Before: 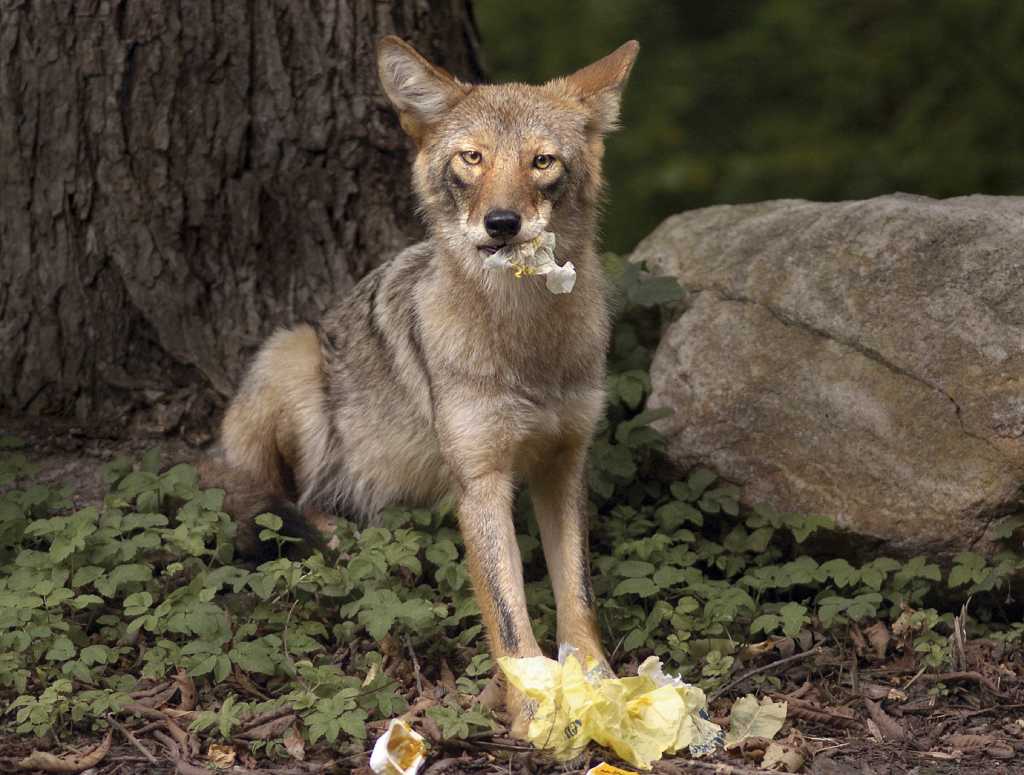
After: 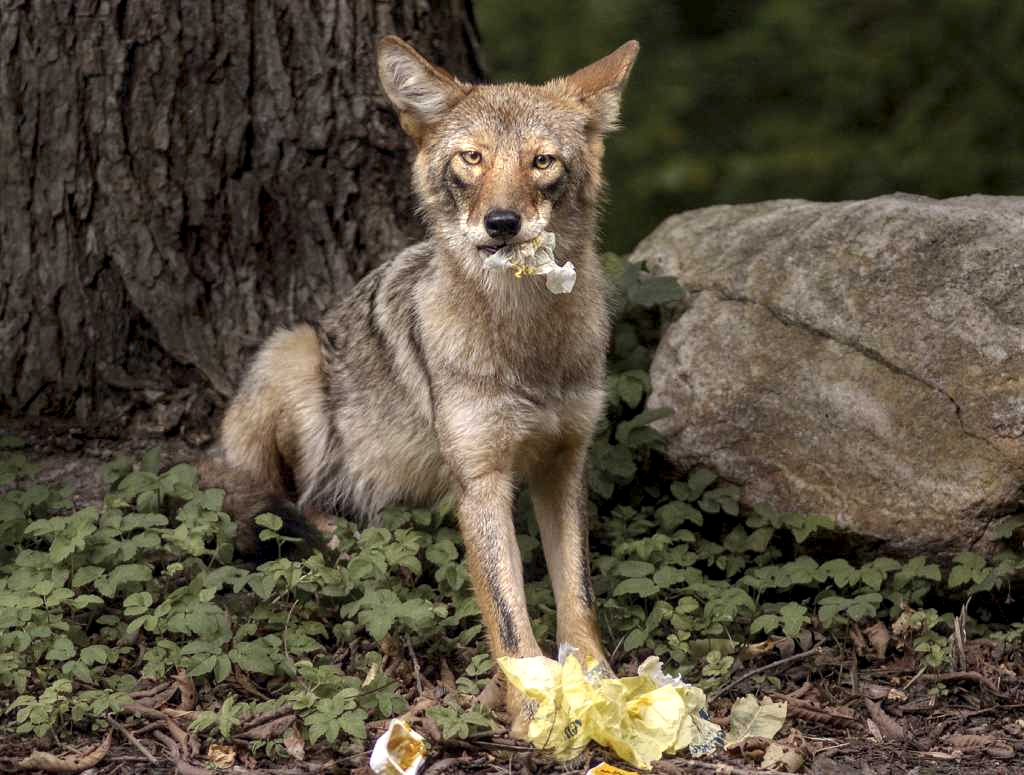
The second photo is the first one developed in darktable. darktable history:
local contrast: highlights 63%, detail 143%, midtone range 0.423
tone equalizer: mask exposure compensation -0.515 EV
